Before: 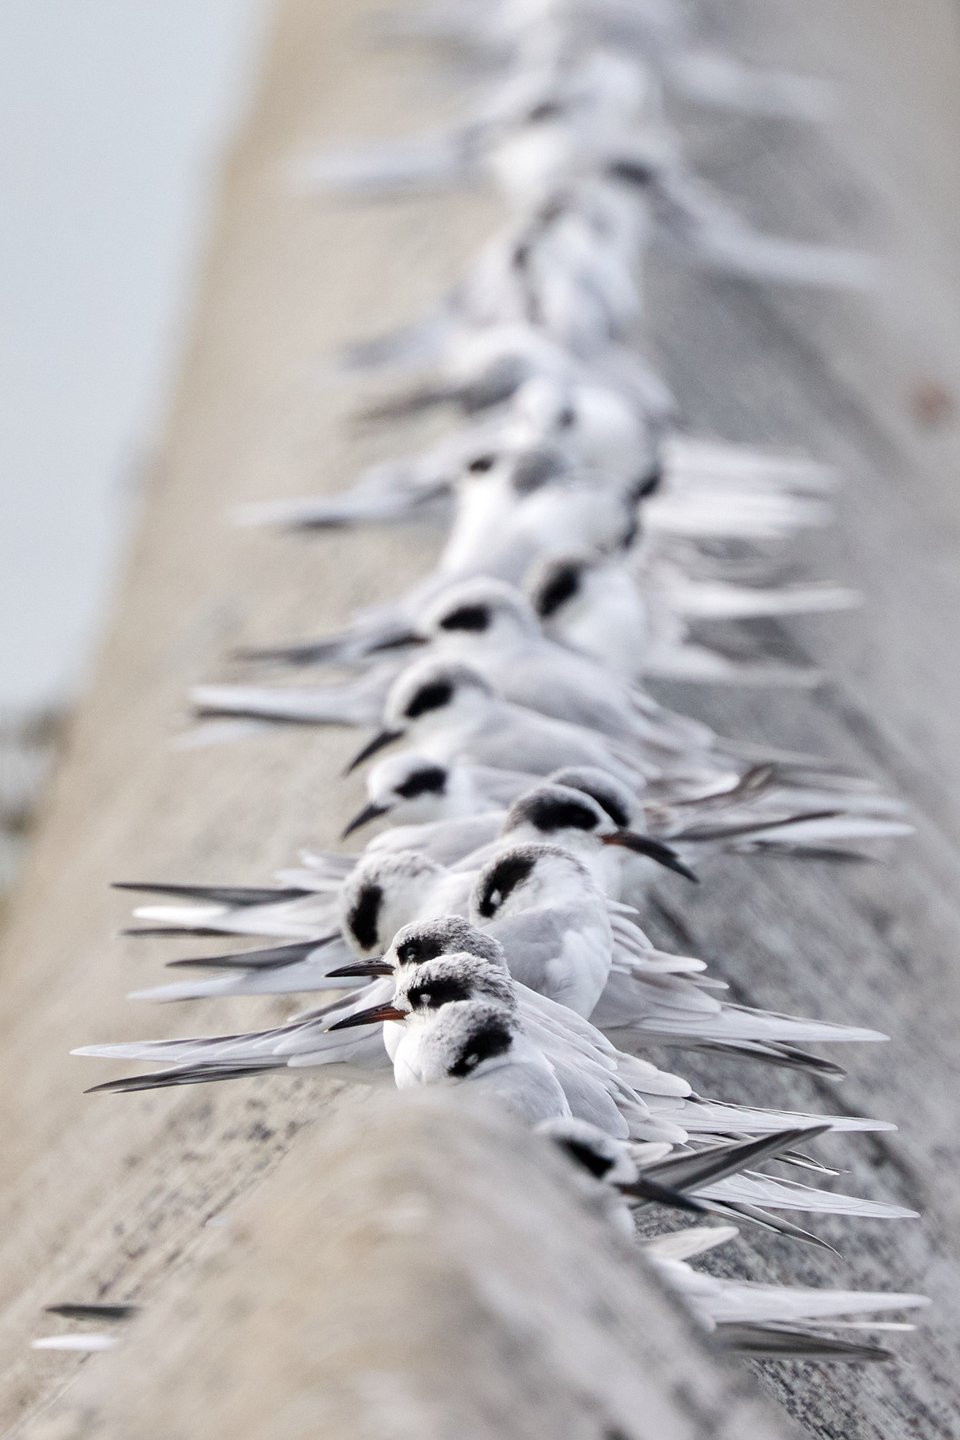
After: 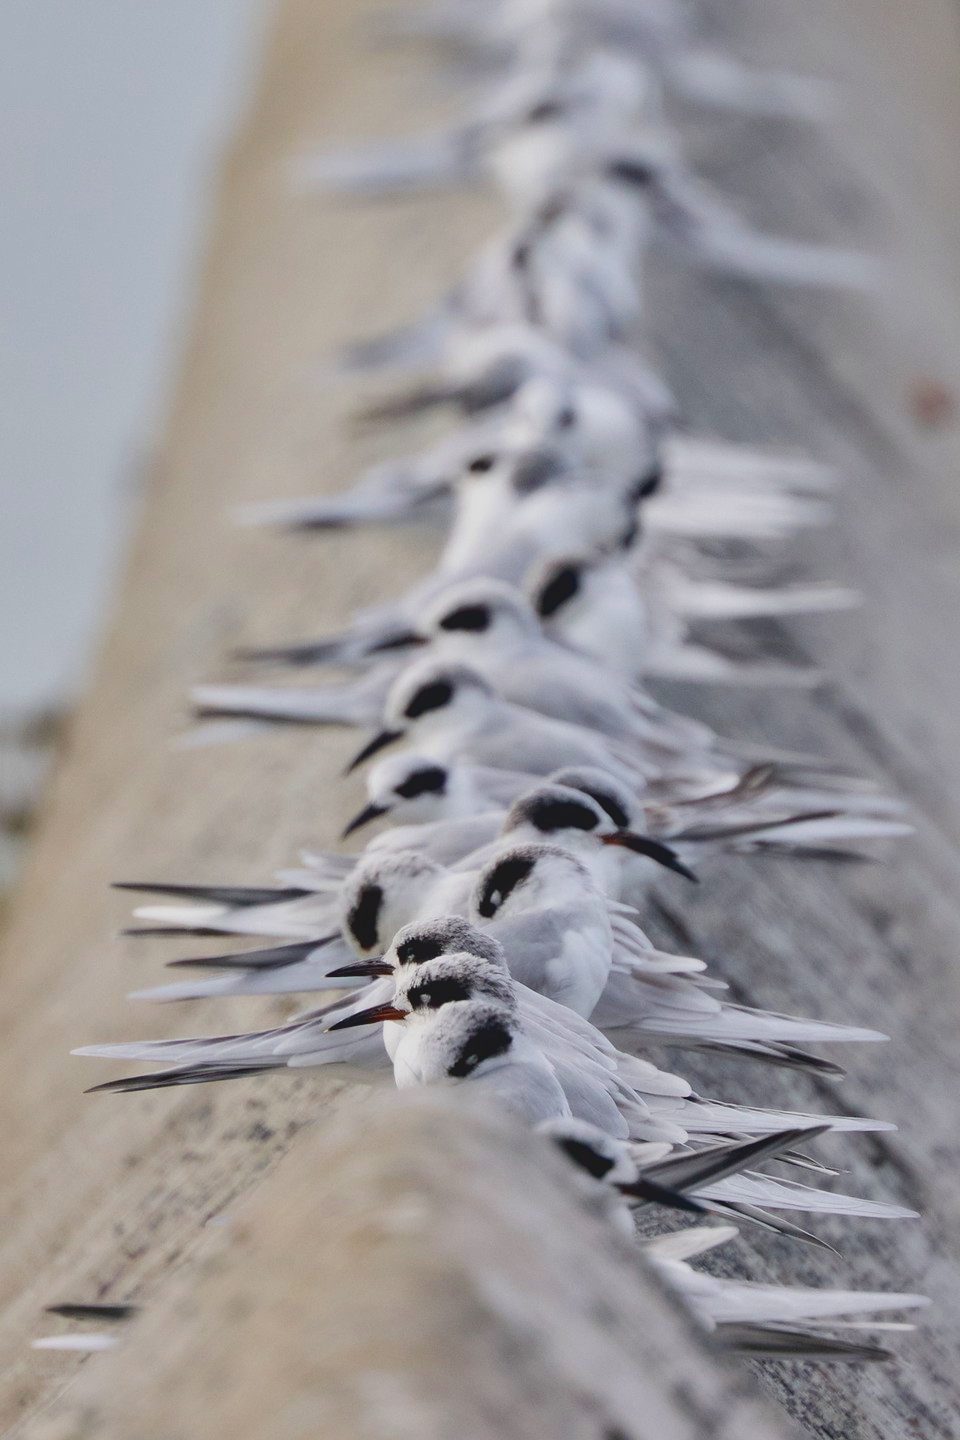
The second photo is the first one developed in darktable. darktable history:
exposure: exposure -0.343 EV, compensate highlight preservation false
contrast brightness saturation: contrast -0.19, saturation 0.186
contrast equalizer: octaves 7, y [[0.514, 0.573, 0.581, 0.508, 0.5, 0.5], [0.5 ×6], [0.5 ×6], [0 ×6], [0 ×6]]
velvia: strength 15.13%
